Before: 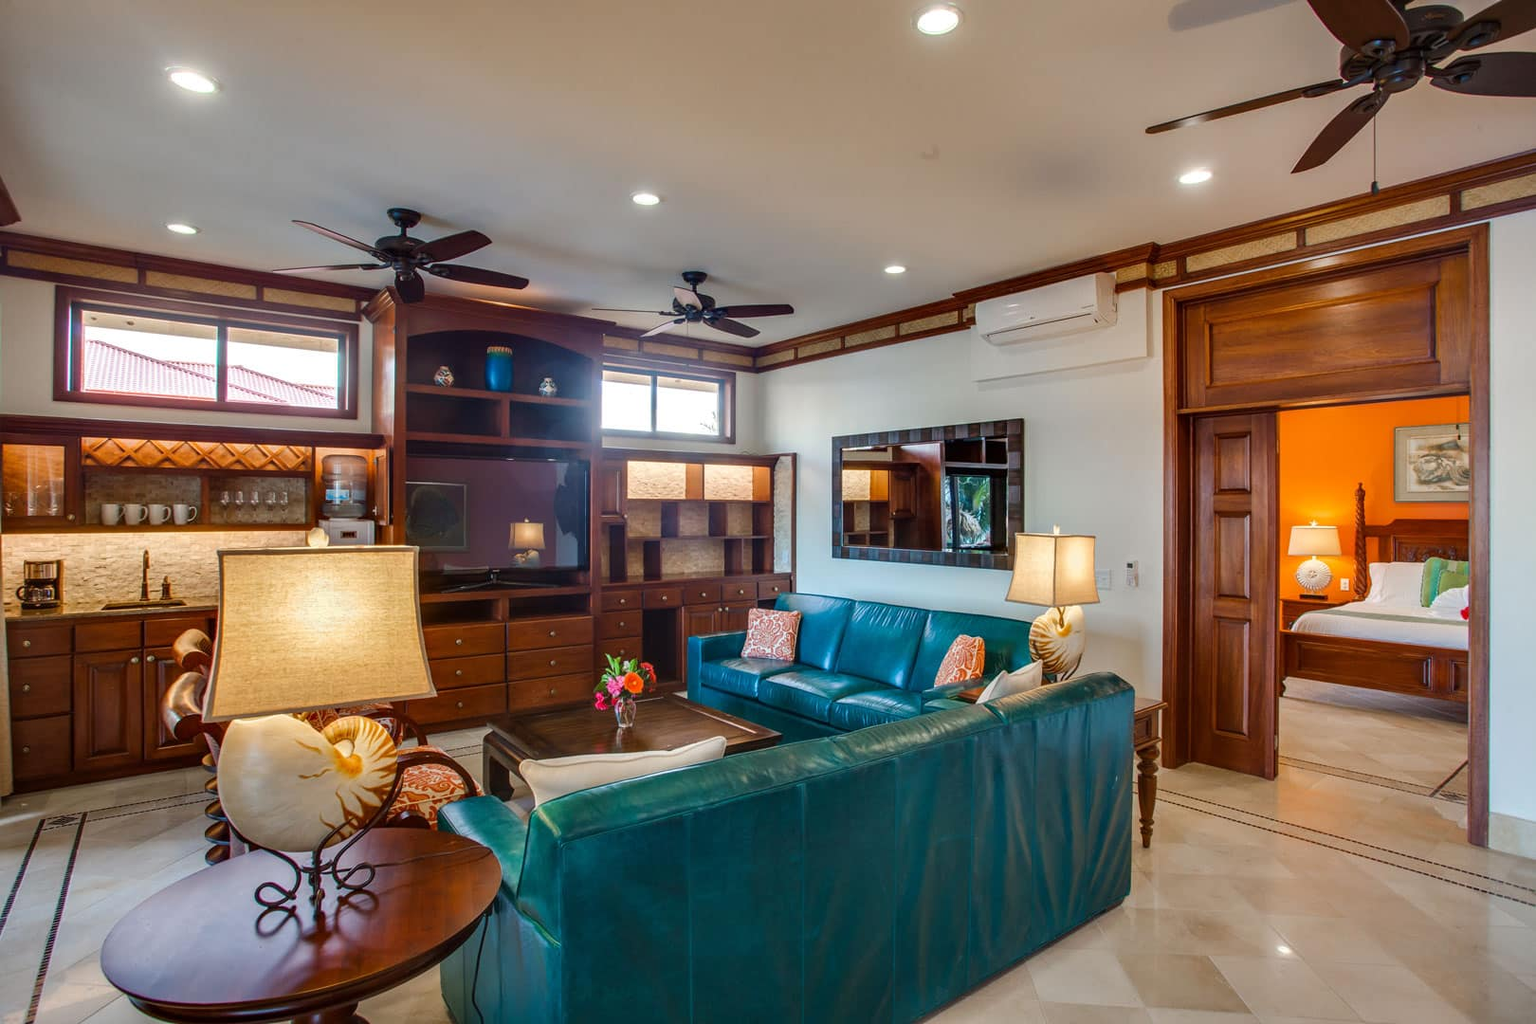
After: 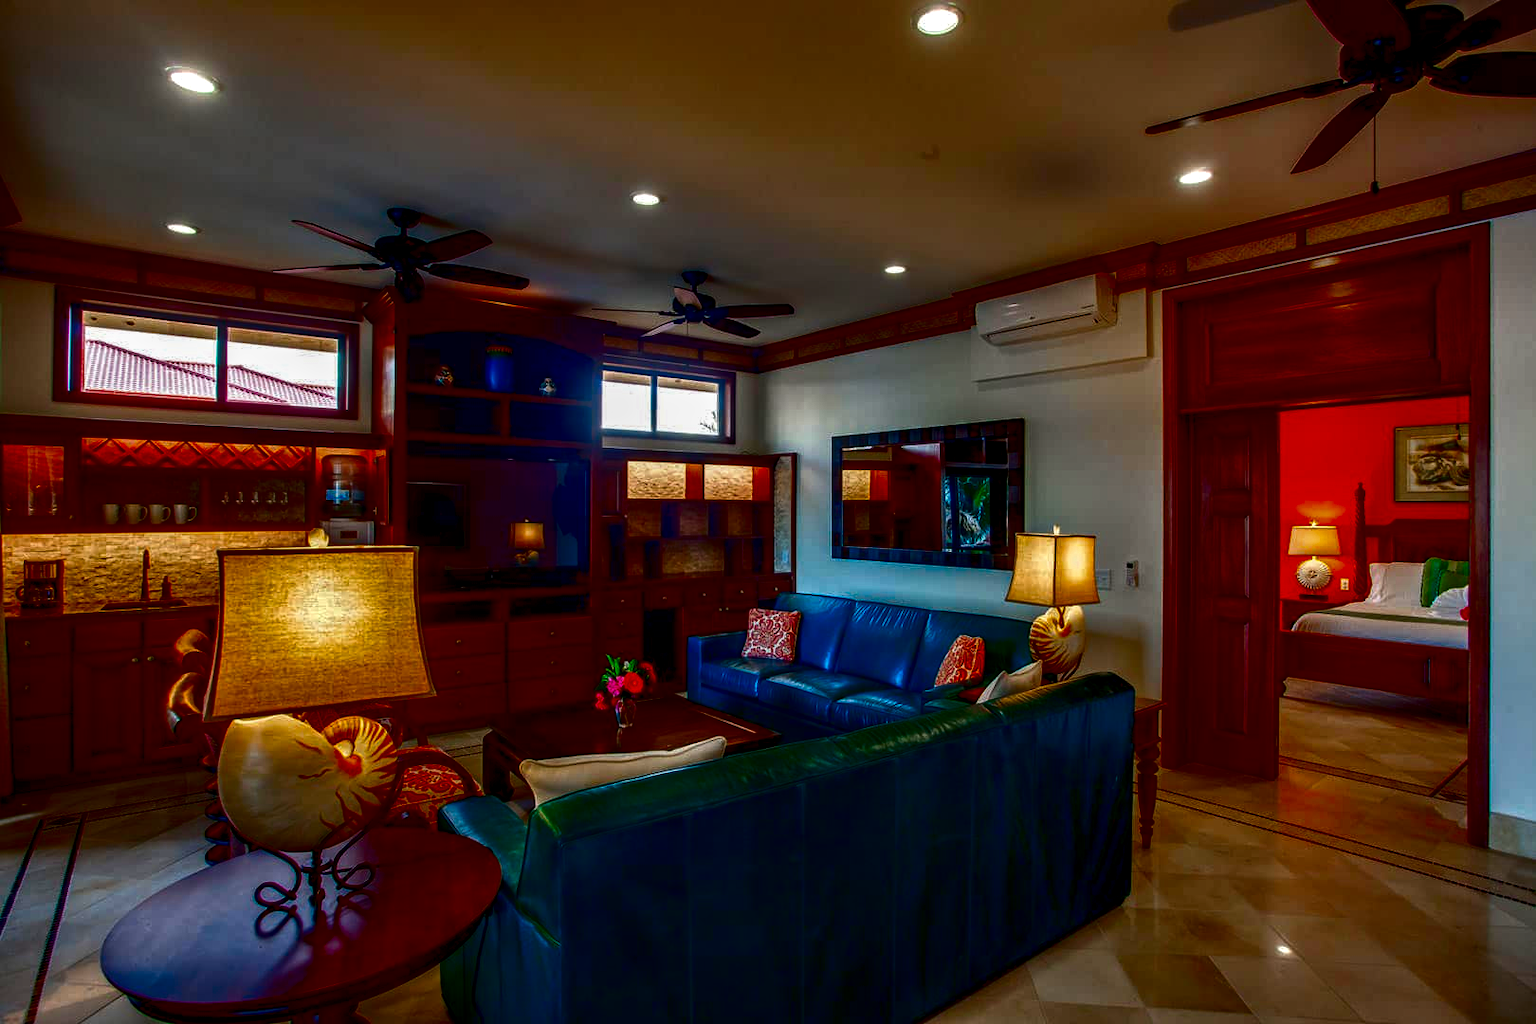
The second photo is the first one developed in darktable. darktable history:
contrast brightness saturation: brightness -0.984, saturation 0.994
local contrast: highlights 62%, detail 143%, midtone range 0.427
